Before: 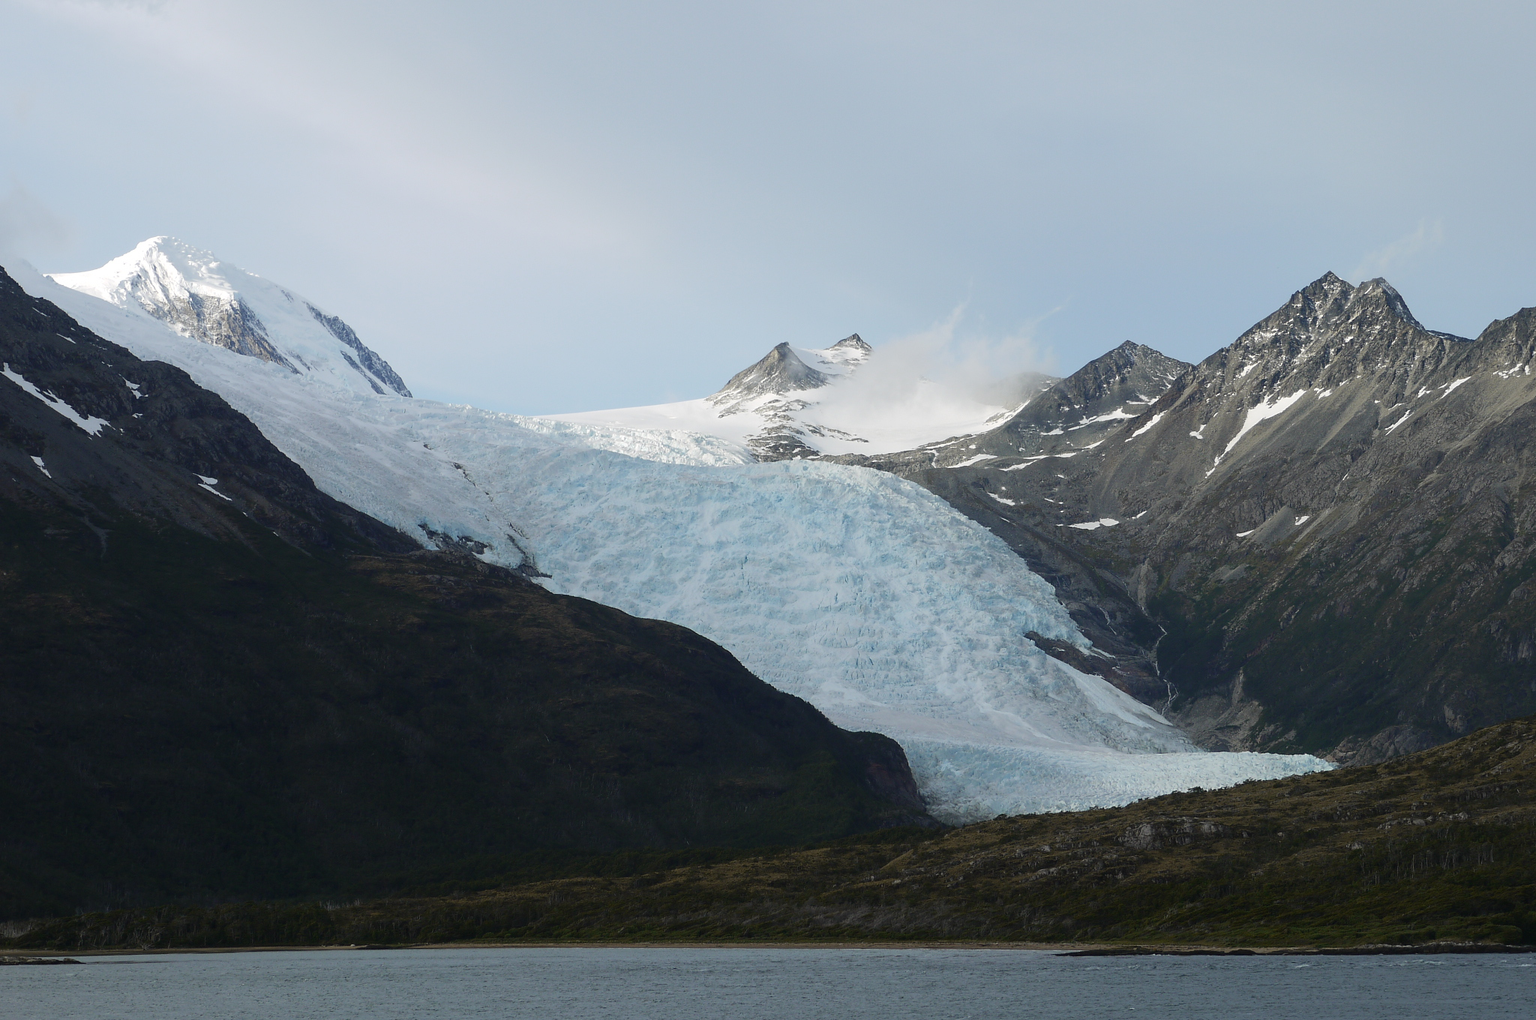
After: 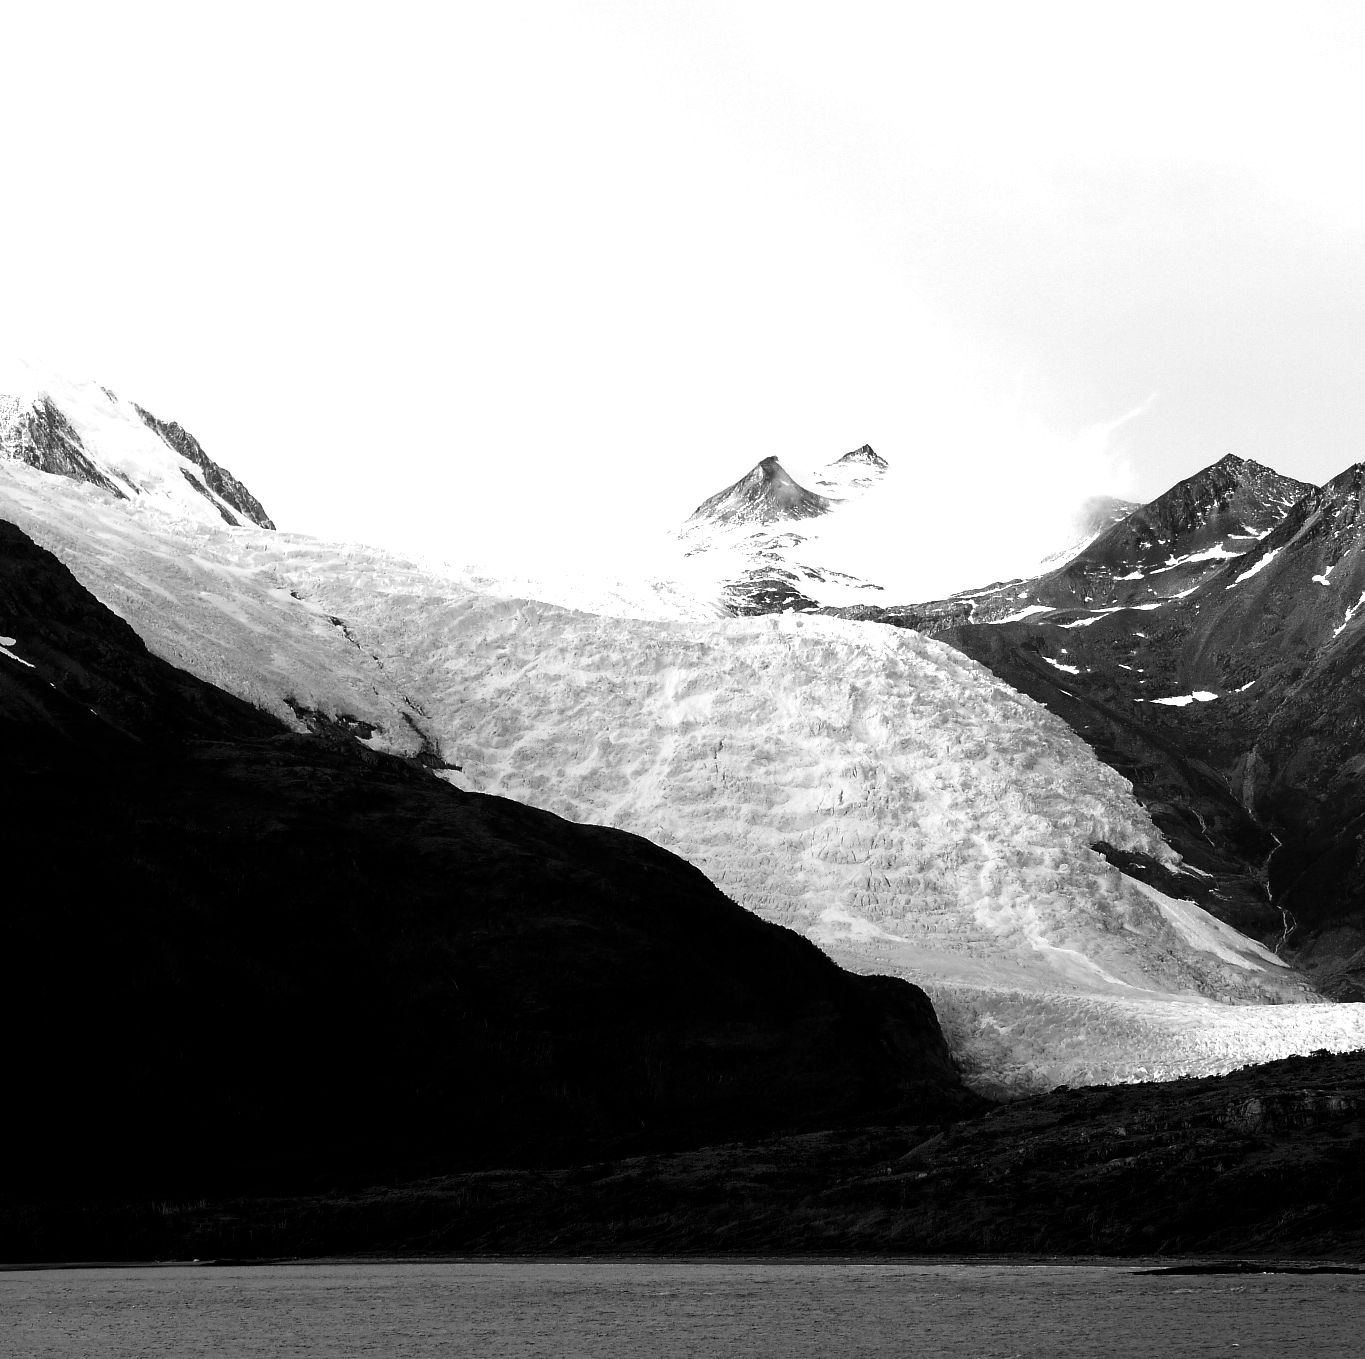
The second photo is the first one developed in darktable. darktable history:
exposure: exposure 1 EV, compensate highlight preservation false
crop and rotate: left 13.409%, right 19.924%
monochrome: a 32, b 64, size 2.3, highlights 1
levels: mode automatic, black 8.58%, gray 59.42%, levels [0, 0.445, 1]
